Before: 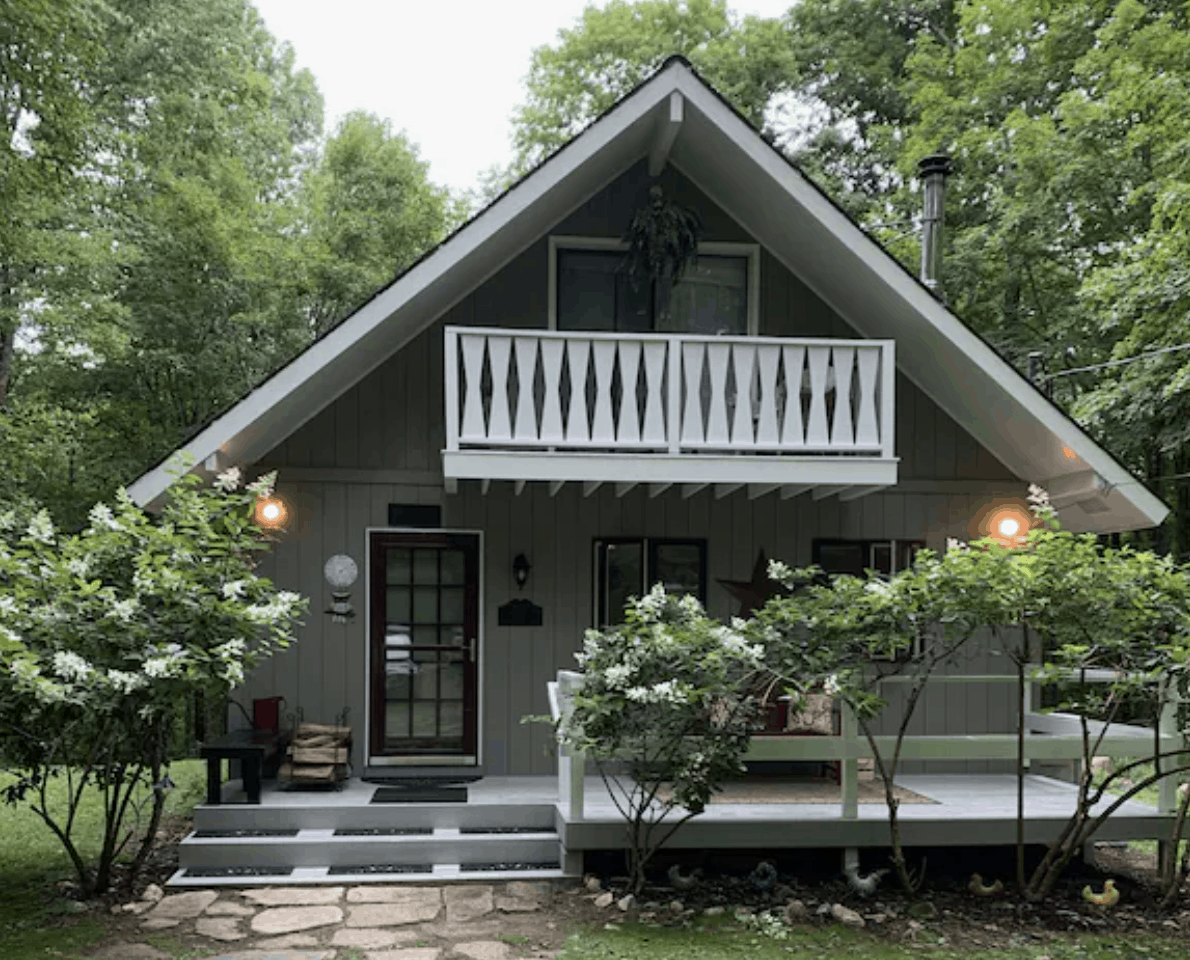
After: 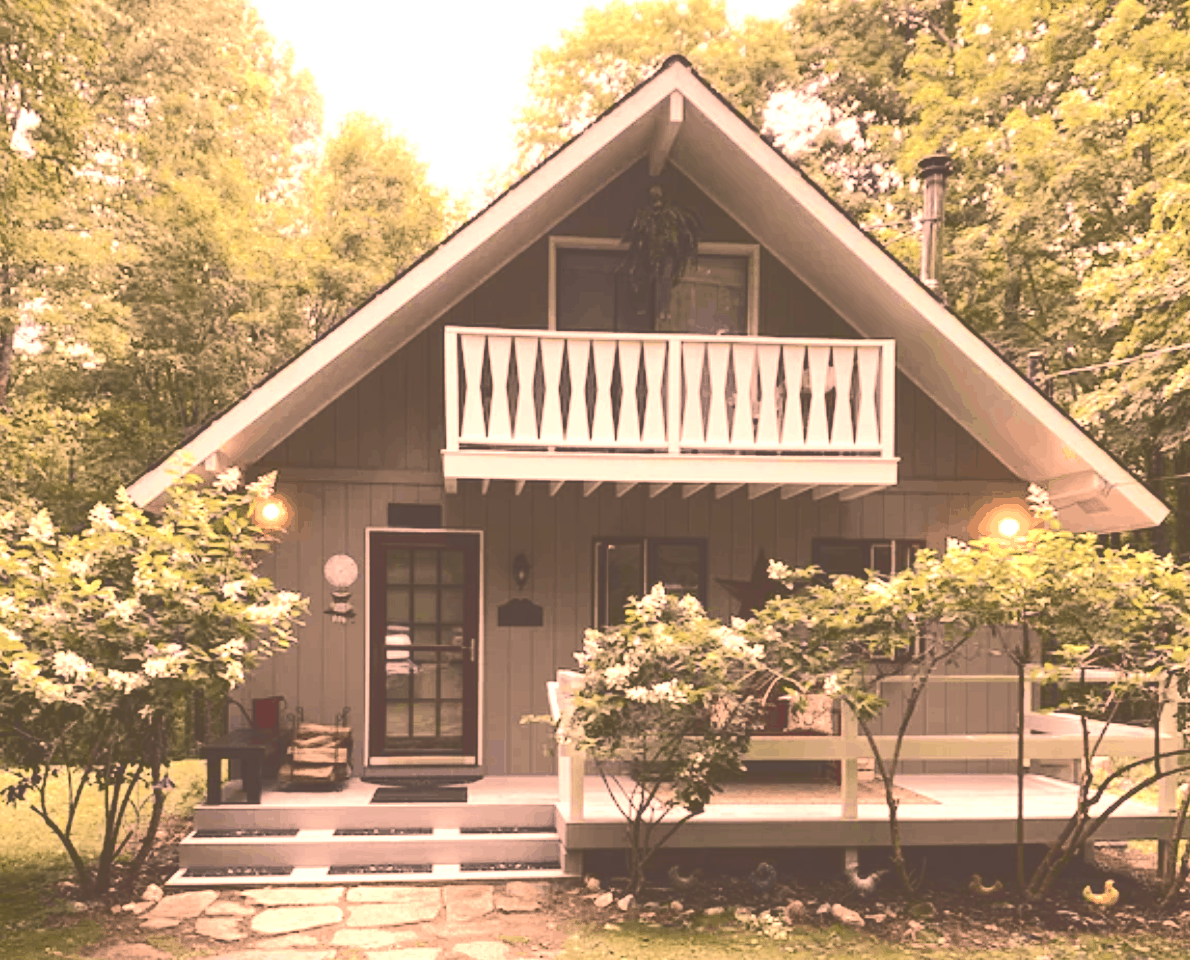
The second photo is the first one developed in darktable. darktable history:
color correction: highlights a* 39.61, highlights b* 39.64, saturation 0.695
tone curve: curves: ch0 [(0, 0) (0.003, 0.301) (0.011, 0.302) (0.025, 0.307) (0.044, 0.313) (0.069, 0.316) (0.1, 0.322) (0.136, 0.325) (0.177, 0.341) (0.224, 0.358) (0.277, 0.386) (0.335, 0.429) (0.399, 0.486) (0.468, 0.556) (0.543, 0.644) (0.623, 0.728) (0.709, 0.796) (0.801, 0.854) (0.898, 0.908) (1, 1)], color space Lab, independent channels, preserve colors none
levels: mode automatic, levels [0.129, 0.519, 0.867]
exposure: black level correction 0, exposure 1.199 EV, compensate highlight preservation false
